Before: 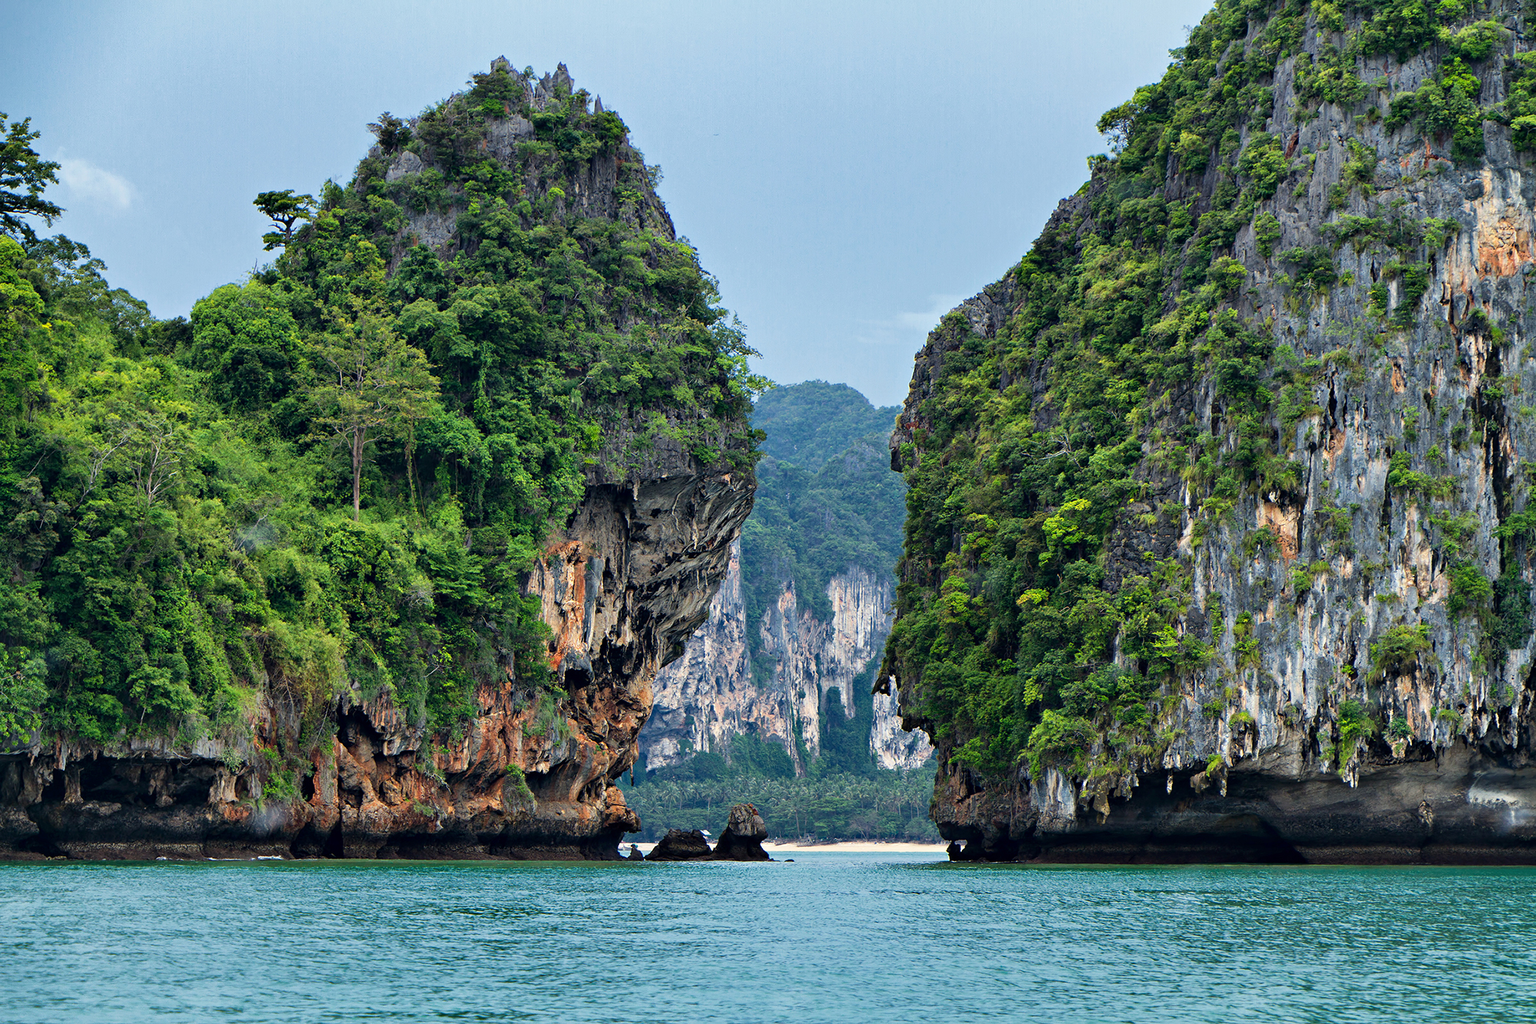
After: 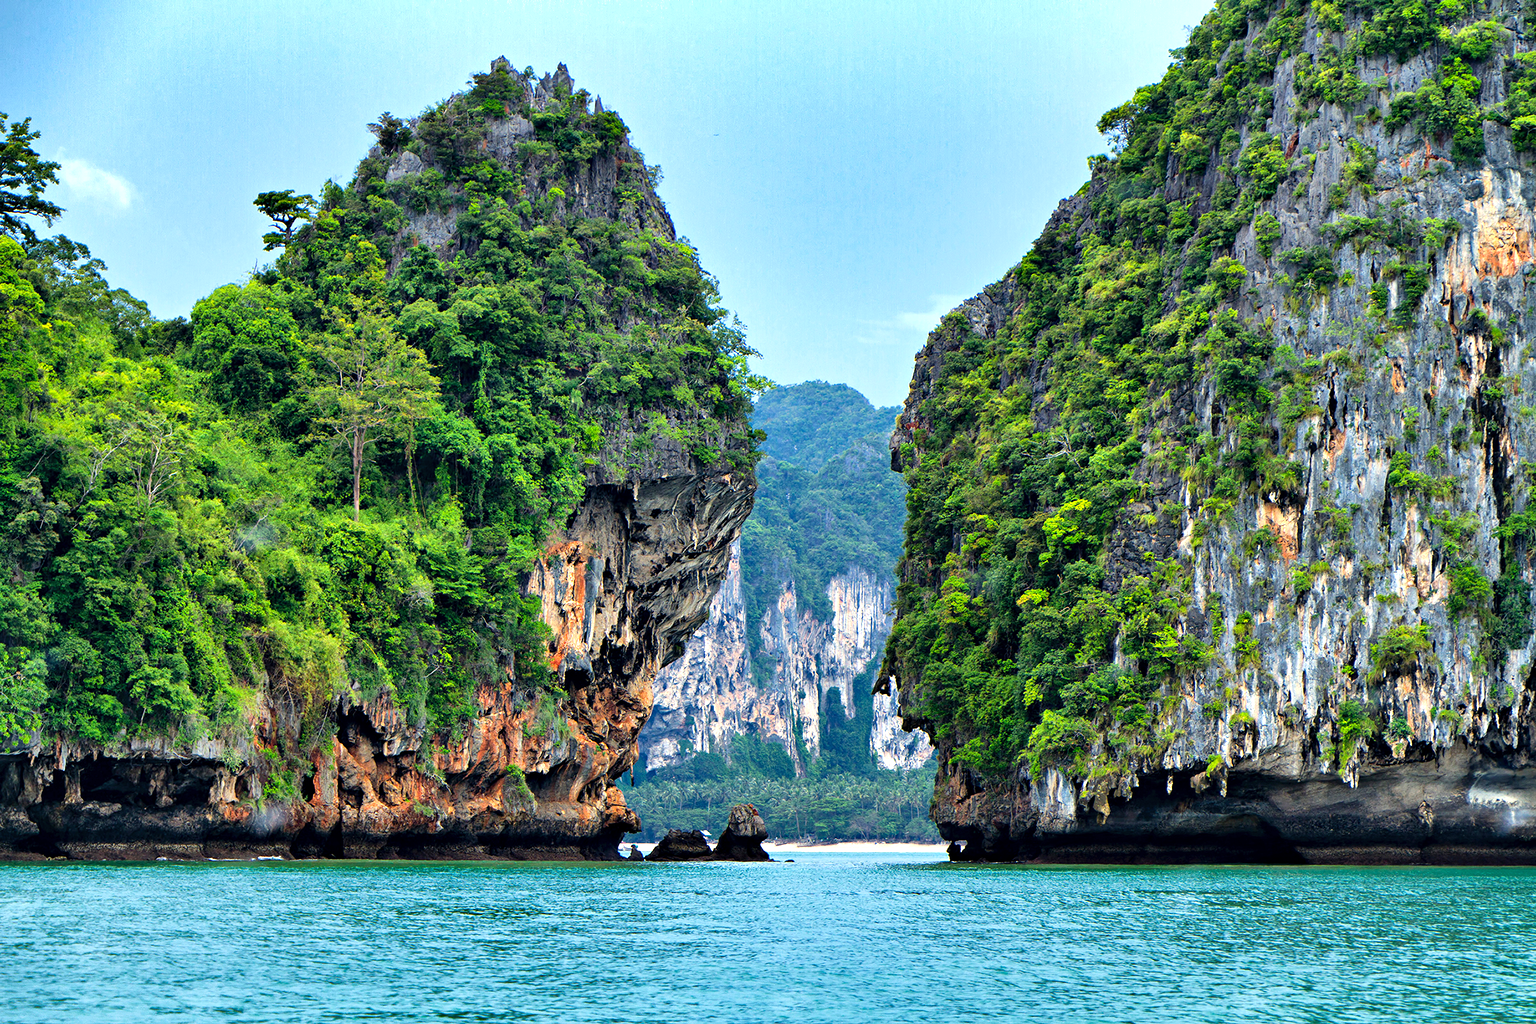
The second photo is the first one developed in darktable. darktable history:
exposure: black level correction 0.042, exposure 0.263 EV
shadows and highlights: white point adjustment -0.46, soften with gaussian
contrast brightness saturation: contrast 0.01, brightness 0.05, saturation 0.14
